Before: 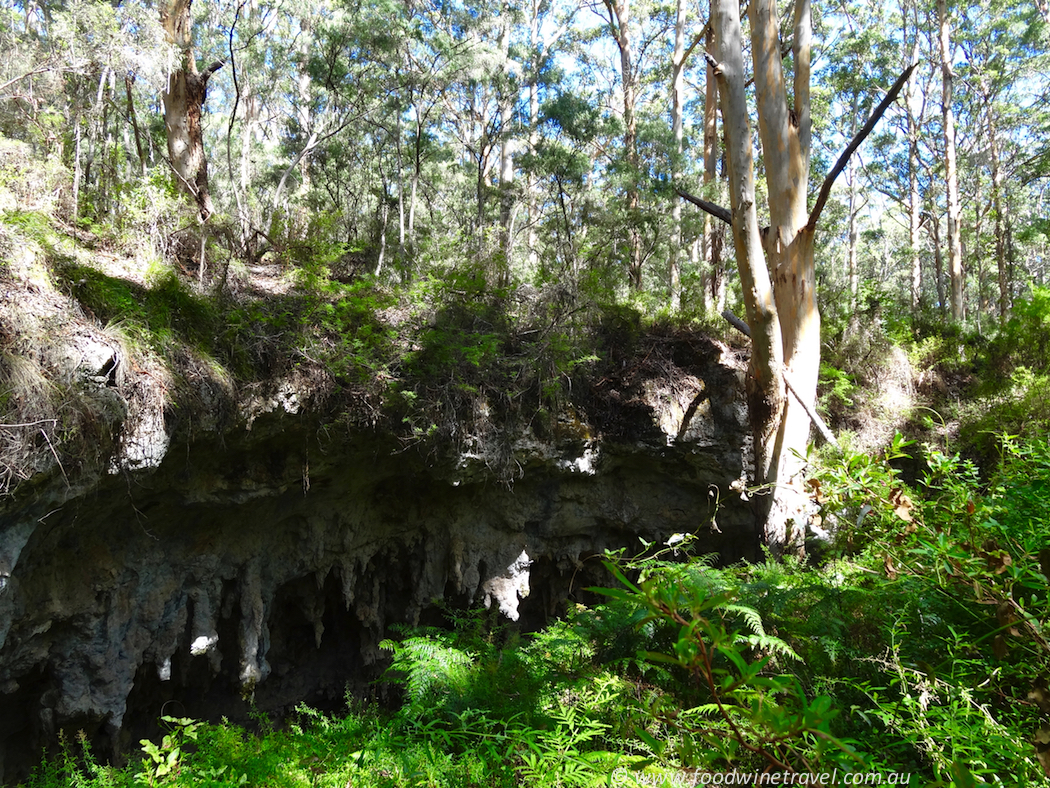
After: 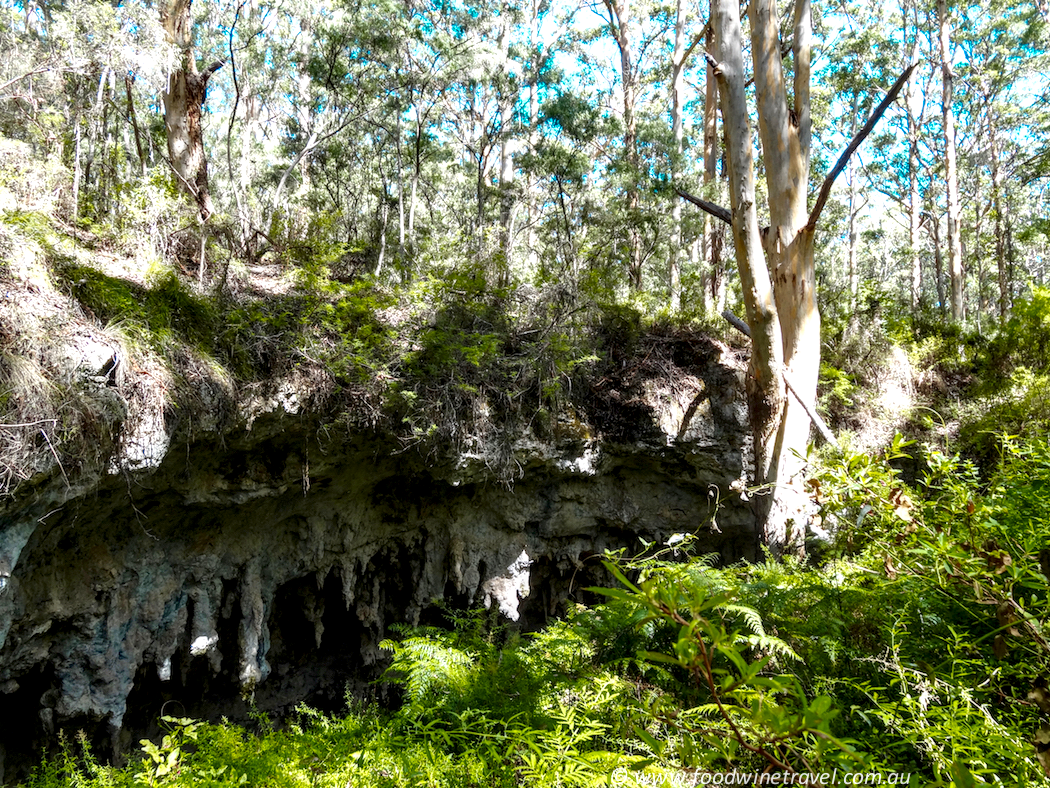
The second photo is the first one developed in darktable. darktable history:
local contrast: detail 155%
color zones: curves: ch0 [(0.254, 0.492) (0.724, 0.62)]; ch1 [(0.25, 0.528) (0.719, 0.796)]; ch2 [(0, 0.472) (0.25, 0.5) (0.73, 0.184)]
